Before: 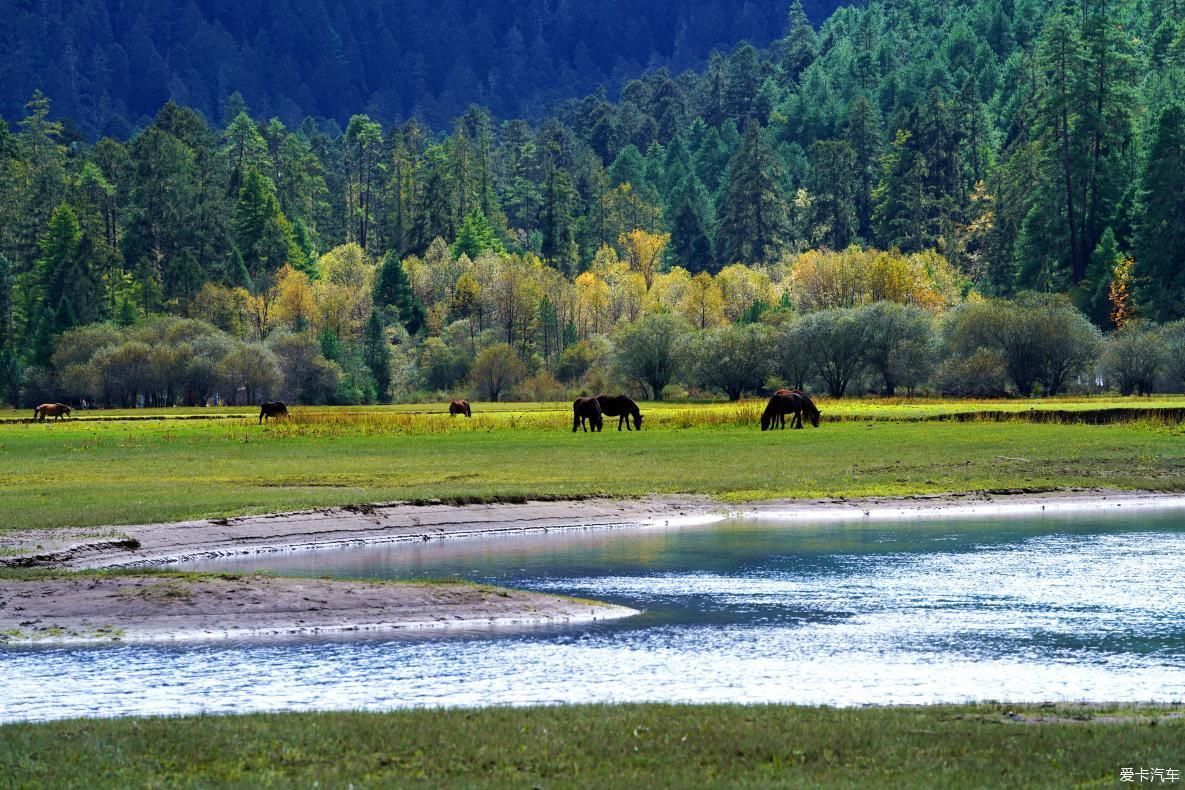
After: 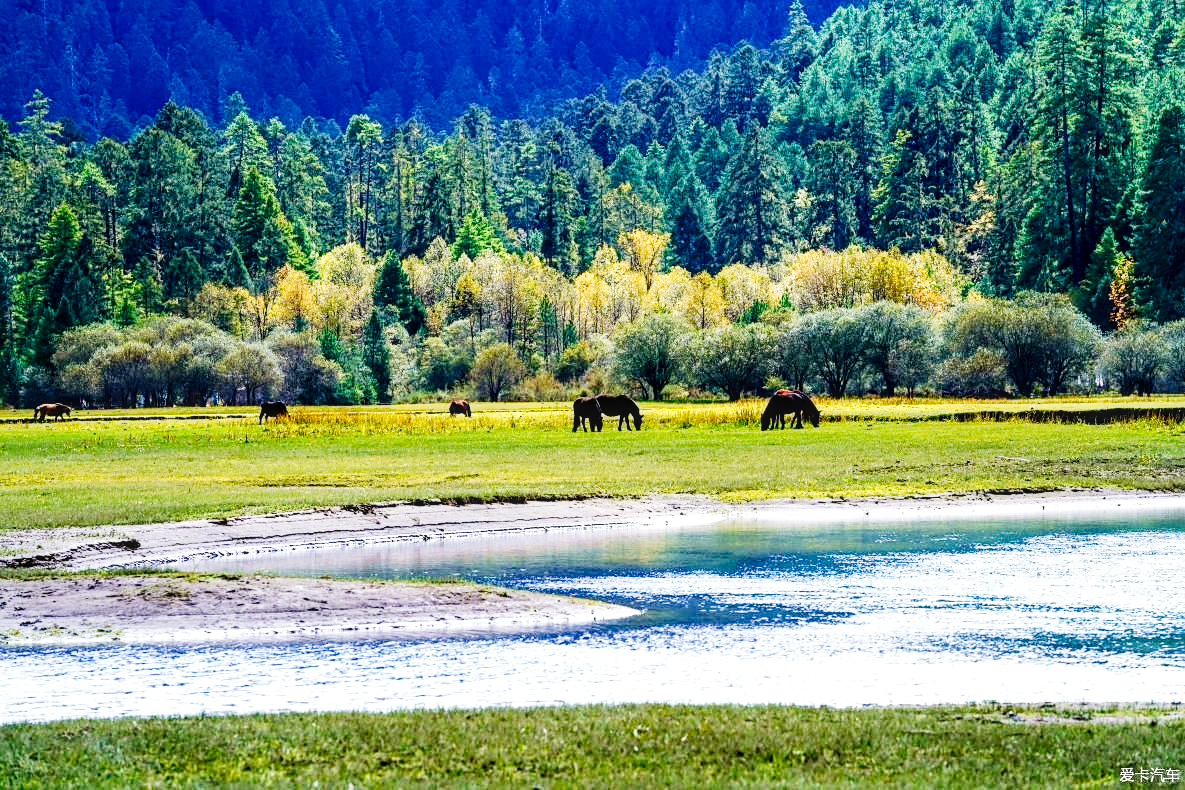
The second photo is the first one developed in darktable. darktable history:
tone curve: curves: ch0 [(0, 0) (0.004, 0) (0.133, 0.071) (0.325, 0.456) (0.832, 0.957) (1, 1)], preserve colors none
sharpen: amount 0.214
local contrast: on, module defaults
